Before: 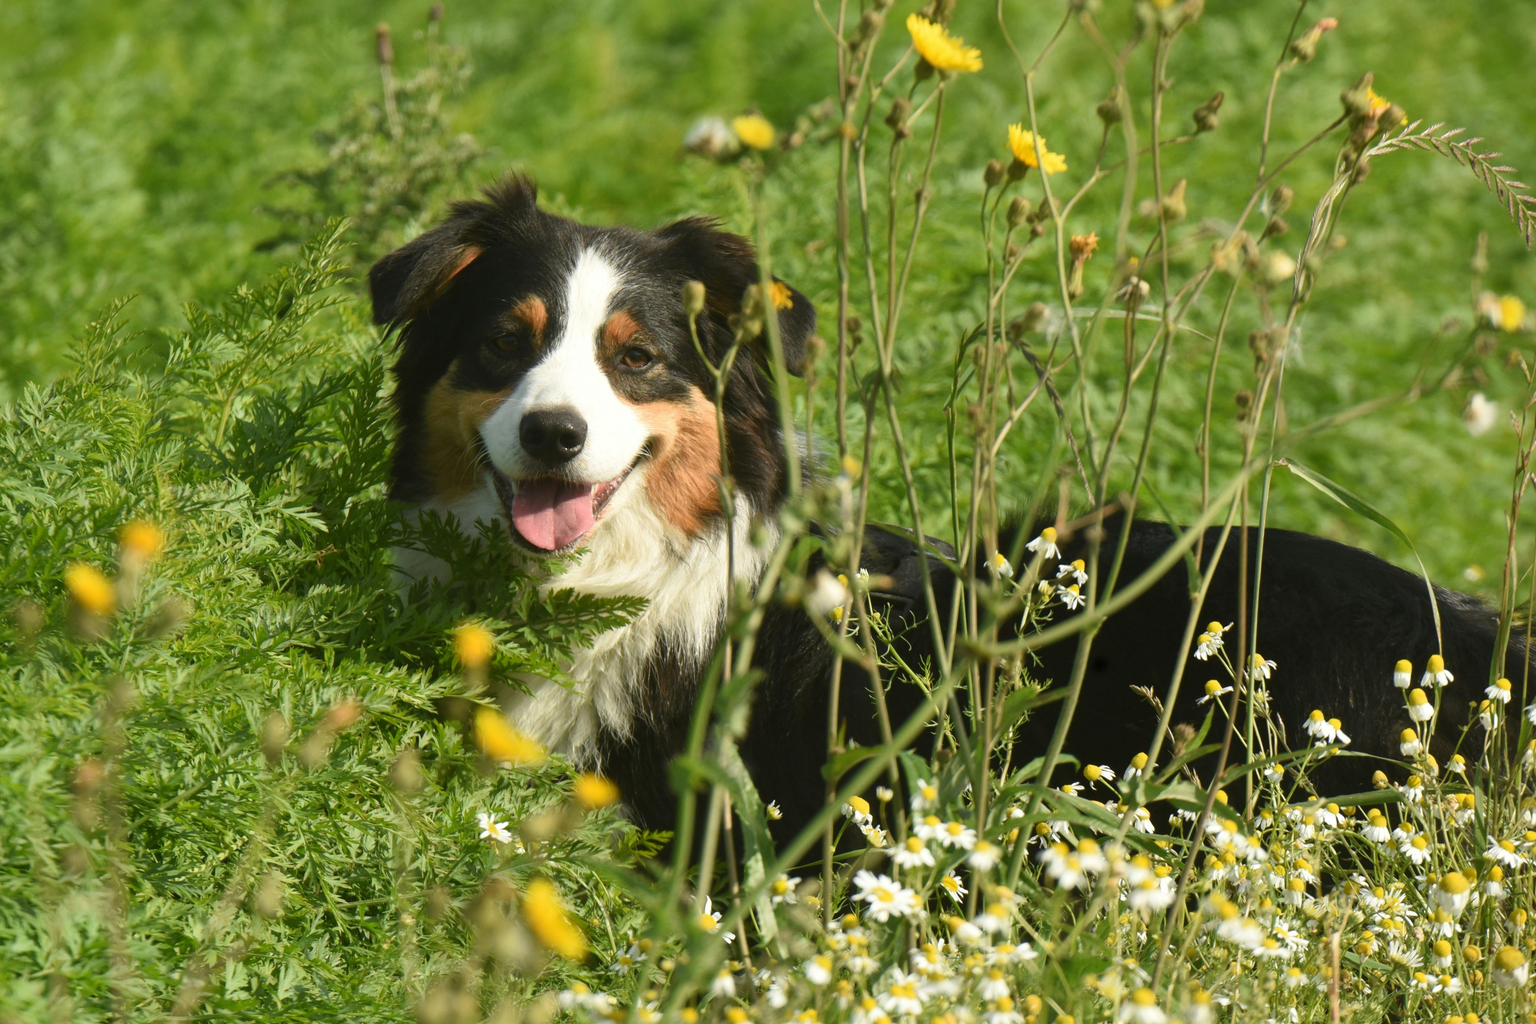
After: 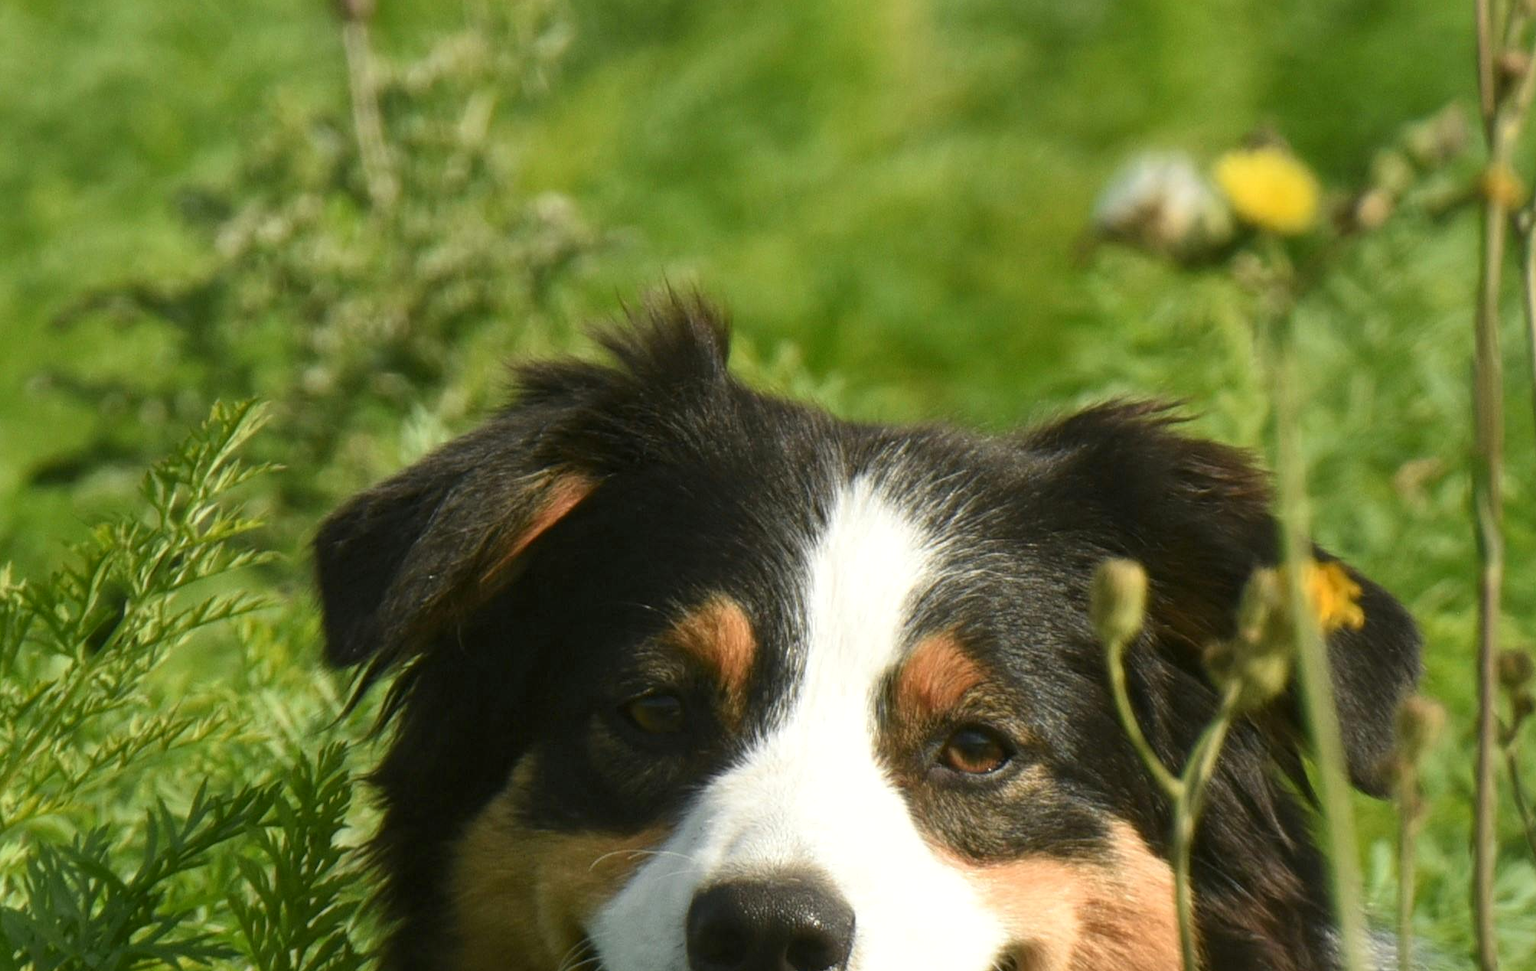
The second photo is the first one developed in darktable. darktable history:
local contrast: highlights 101%, shadows 101%, detail 120%, midtone range 0.2
crop: left 15.794%, top 5.428%, right 43.844%, bottom 56.302%
